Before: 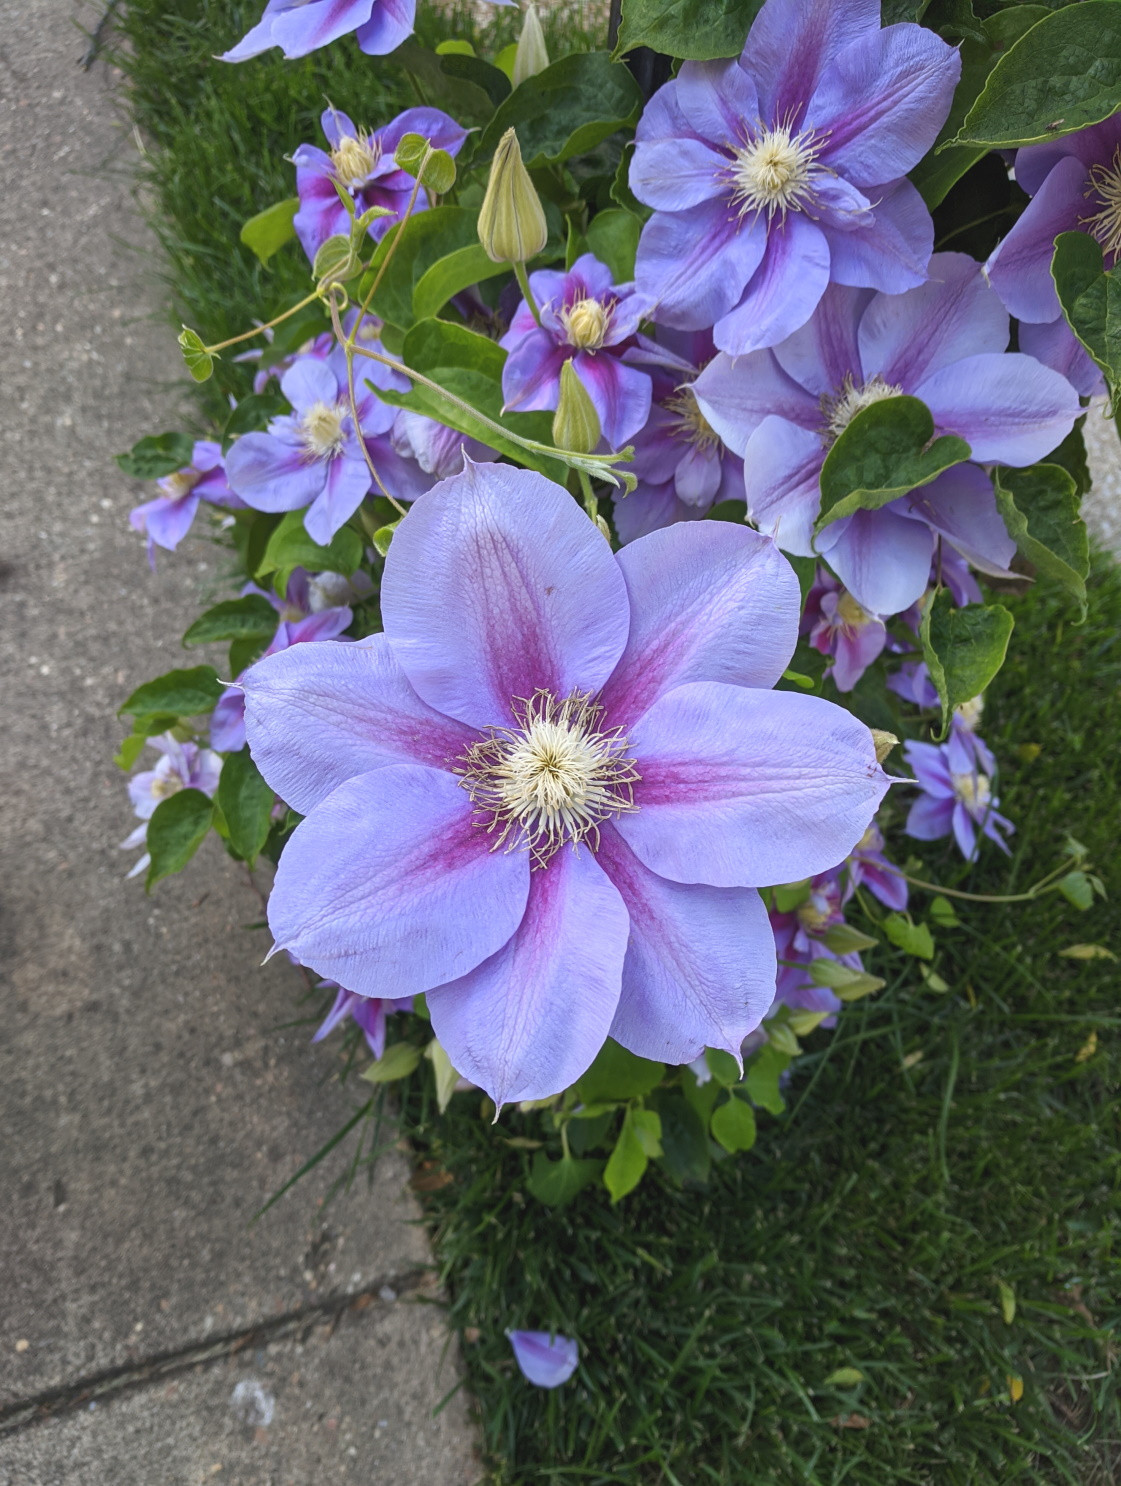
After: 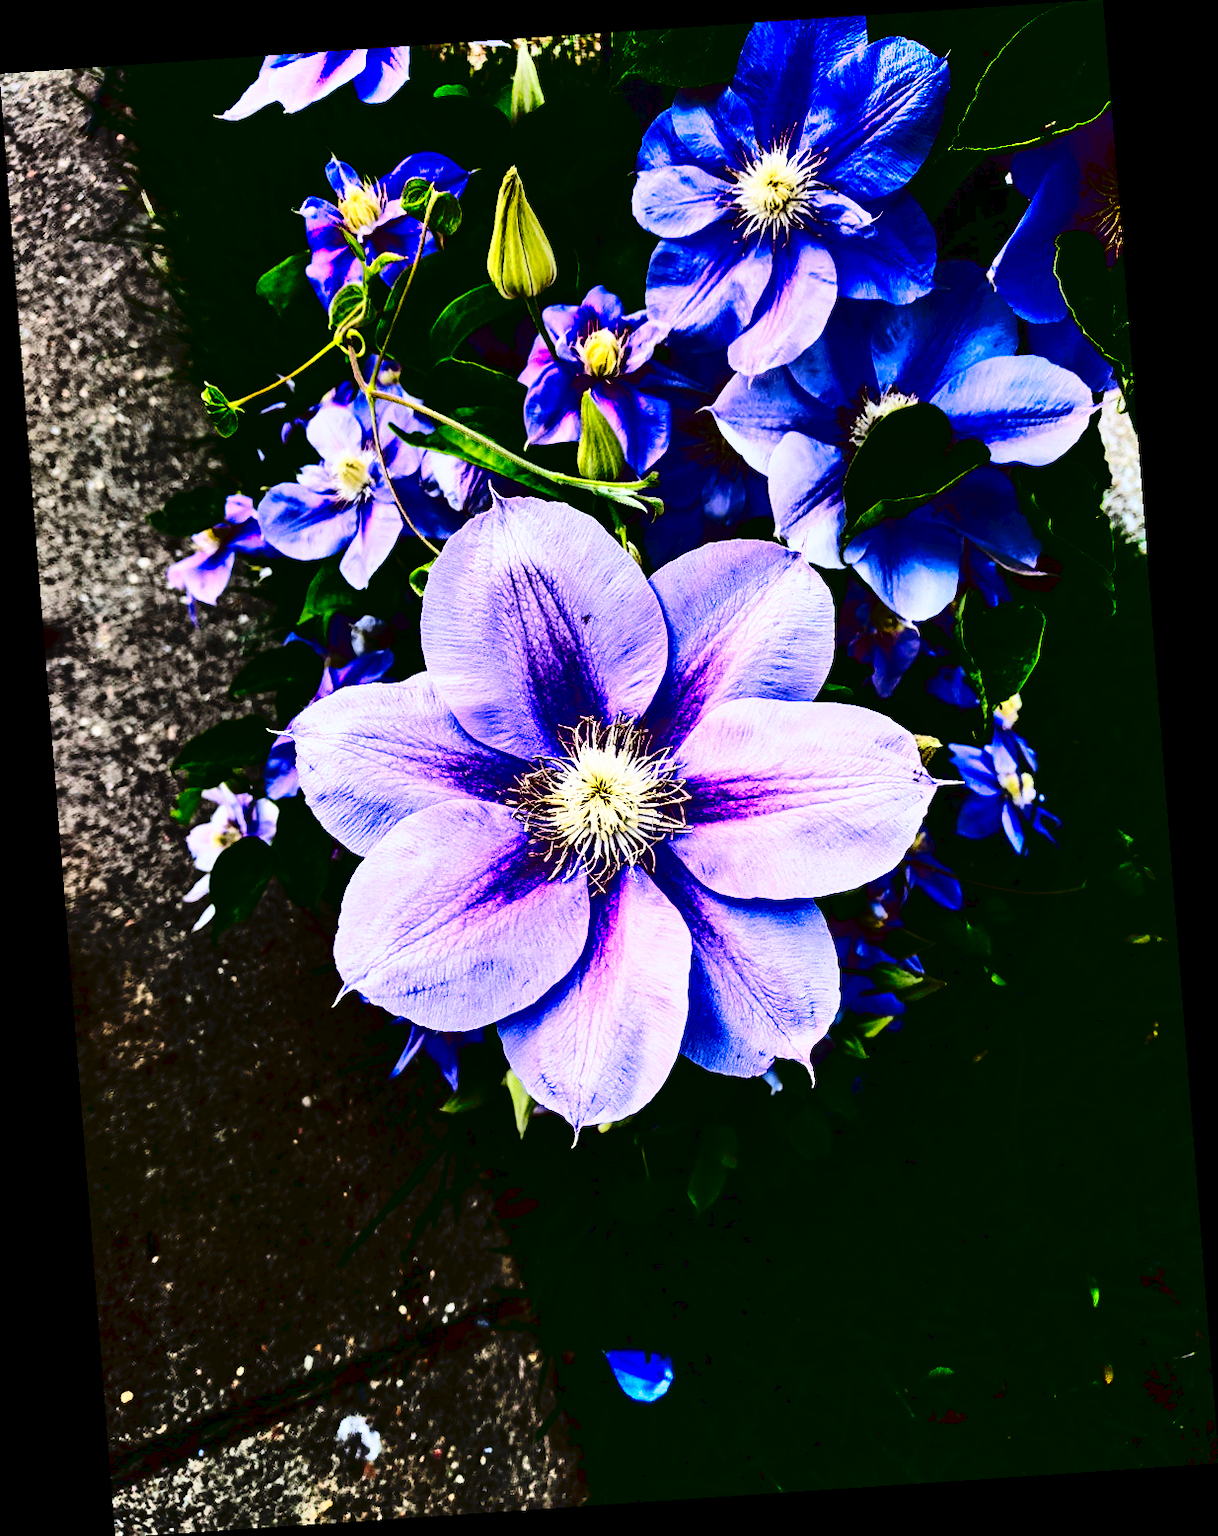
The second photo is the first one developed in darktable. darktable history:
rotate and perspective: rotation -4.2°, shear 0.006, automatic cropping off
shadows and highlights: white point adjustment 0.05, highlights color adjustment 55.9%, soften with gaussian
tone curve: curves: ch0 [(0, 0) (0.003, 0.023) (0.011, 0.024) (0.025, 0.028) (0.044, 0.035) (0.069, 0.043) (0.1, 0.052) (0.136, 0.063) (0.177, 0.094) (0.224, 0.145) (0.277, 0.209) (0.335, 0.281) (0.399, 0.364) (0.468, 0.453) (0.543, 0.553) (0.623, 0.66) (0.709, 0.767) (0.801, 0.88) (0.898, 0.968) (1, 1)], preserve colors none
contrast brightness saturation: contrast 0.77, brightness -1, saturation 1
